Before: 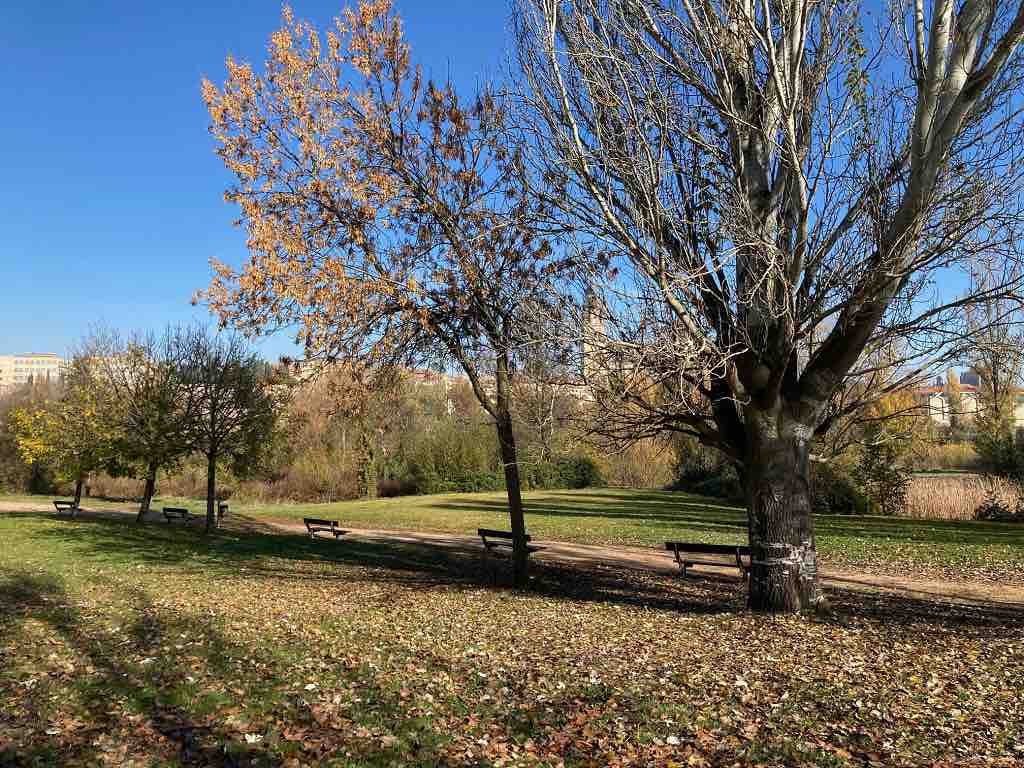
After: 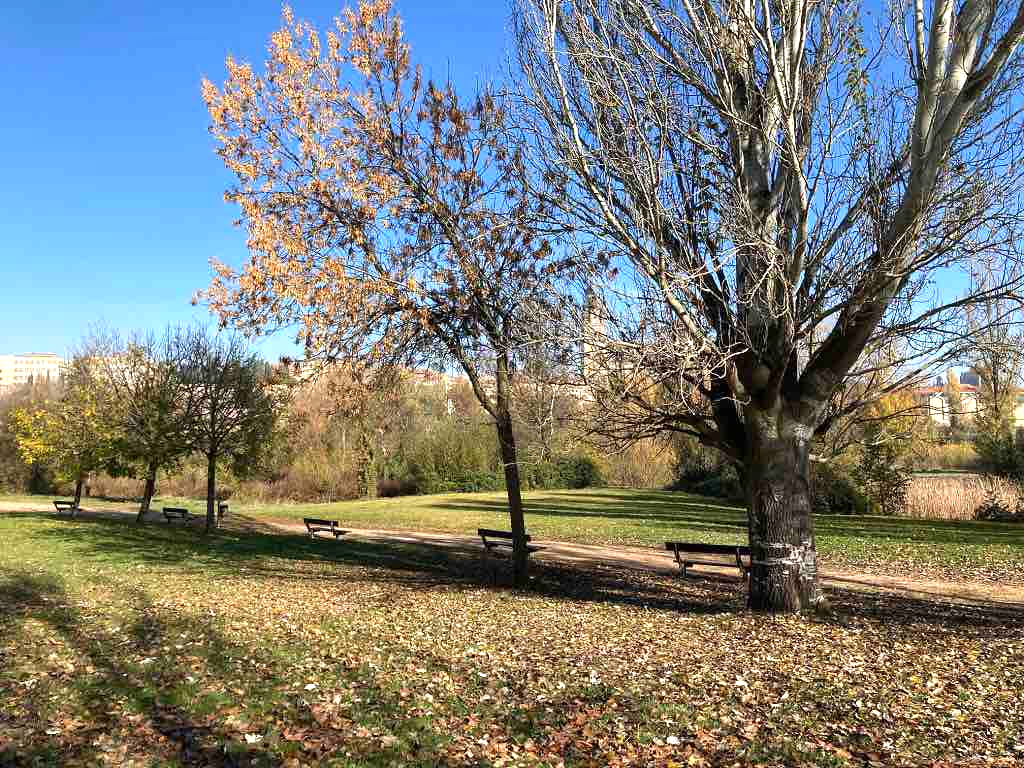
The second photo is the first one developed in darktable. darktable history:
tone equalizer: on, module defaults
exposure: exposure 0.559 EV, compensate highlight preservation false
